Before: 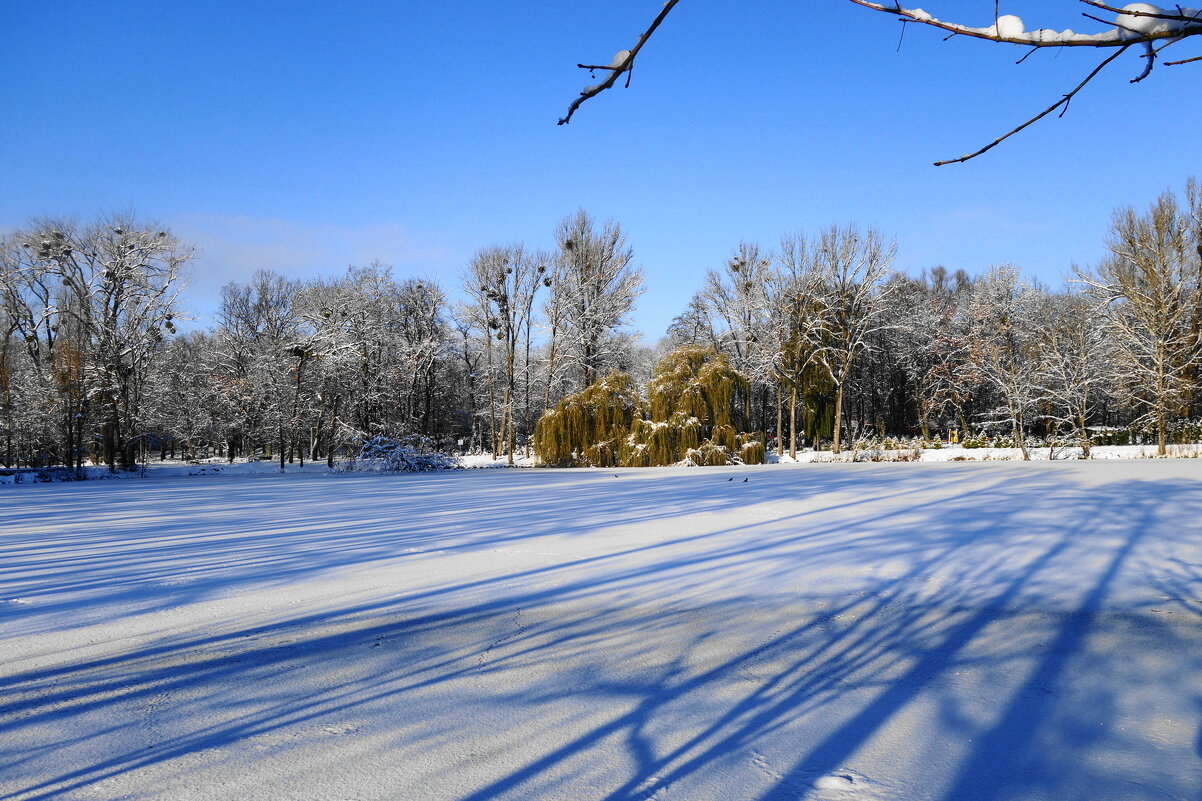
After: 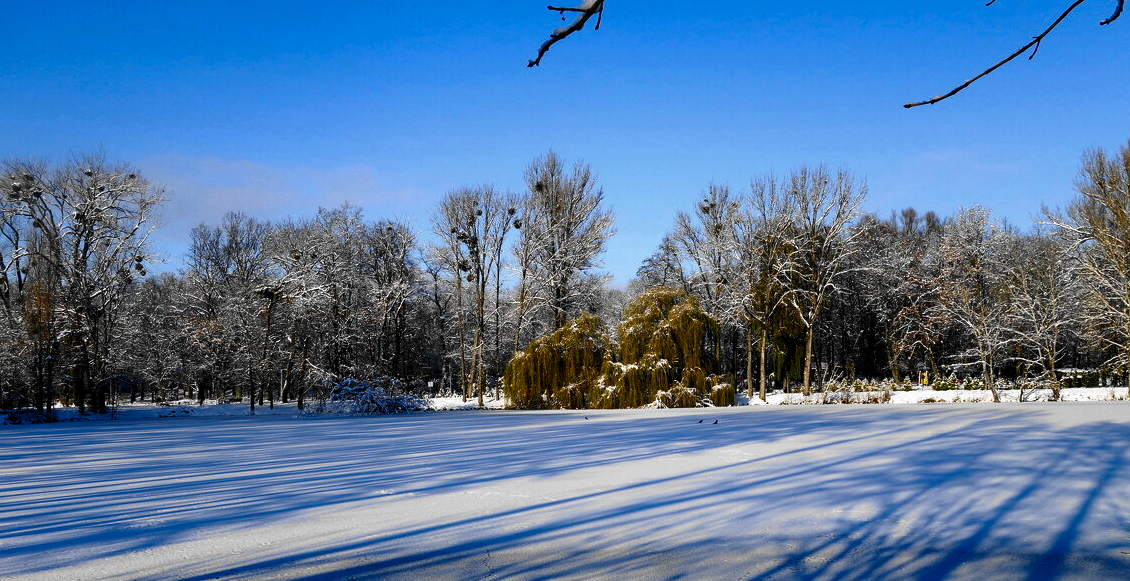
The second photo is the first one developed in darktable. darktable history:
crop: left 2.518%, top 7.256%, right 3.462%, bottom 20.163%
levels: levels [0.016, 0.492, 0.969]
contrast brightness saturation: brightness -0.209, saturation 0.082
